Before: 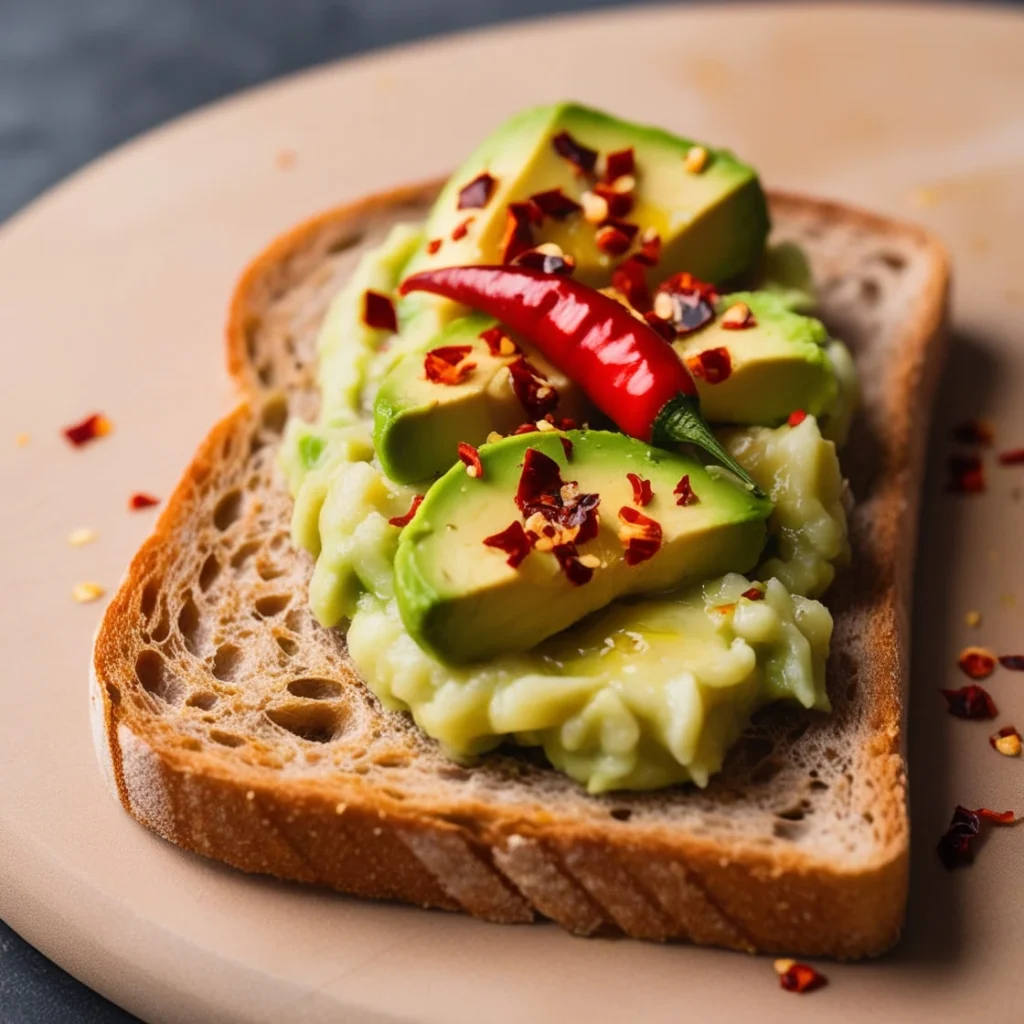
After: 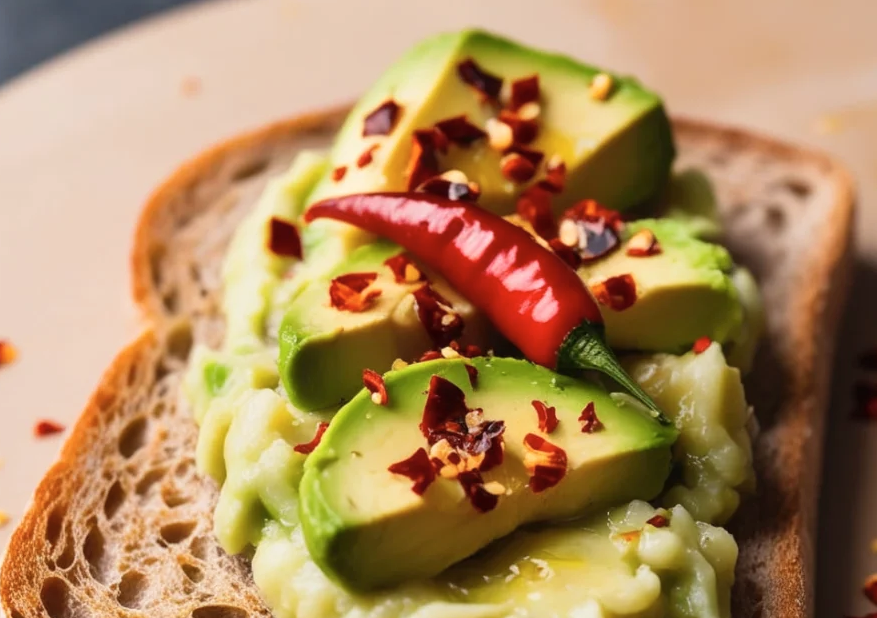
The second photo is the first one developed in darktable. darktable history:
tone curve: curves: ch0 [(0, 0) (0.003, 0.003) (0.011, 0.011) (0.025, 0.026) (0.044, 0.046) (0.069, 0.071) (0.1, 0.103) (0.136, 0.14) (0.177, 0.183) (0.224, 0.231) (0.277, 0.286) (0.335, 0.346) (0.399, 0.412) (0.468, 0.483) (0.543, 0.56) (0.623, 0.643) (0.709, 0.732) (0.801, 0.826) (0.898, 0.917) (1, 1)], preserve colors none
crop and rotate: left 9.345%, top 7.22%, right 4.982%, bottom 32.331%
color zones: curves: ch1 [(0, 0.469) (0.001, 0.469) (0.12, 0.446) (0.248, 0.469) (0.5, 0.5) (0.748, 0.5) (0.999, 0.469) (1, 0.469)]
